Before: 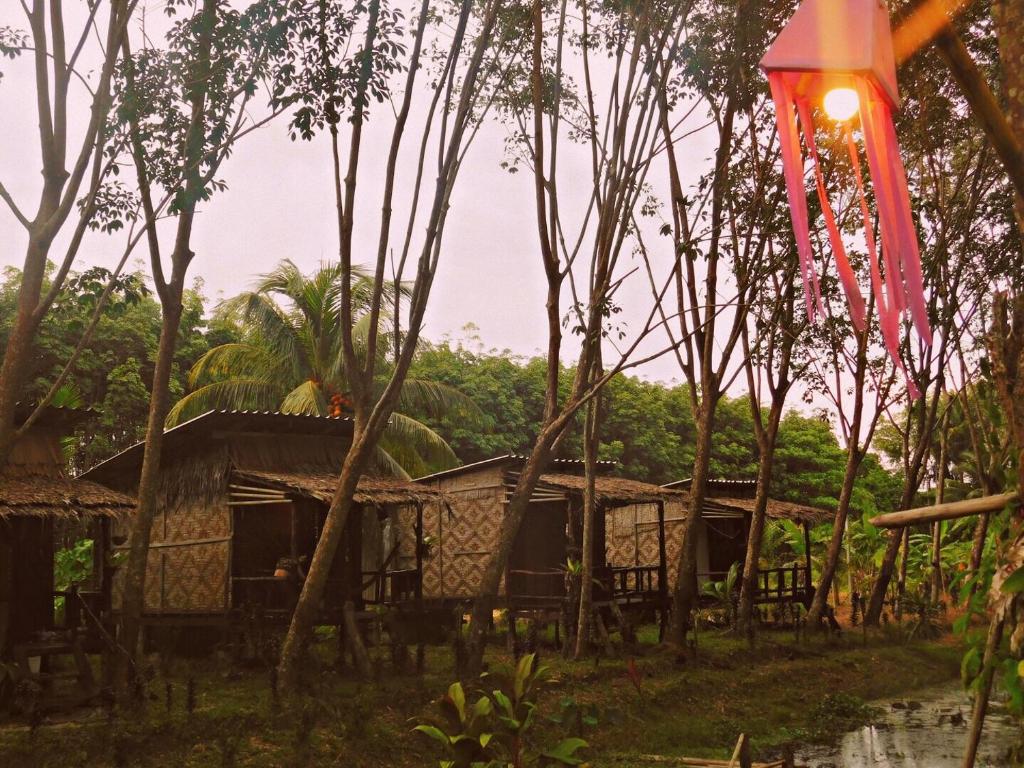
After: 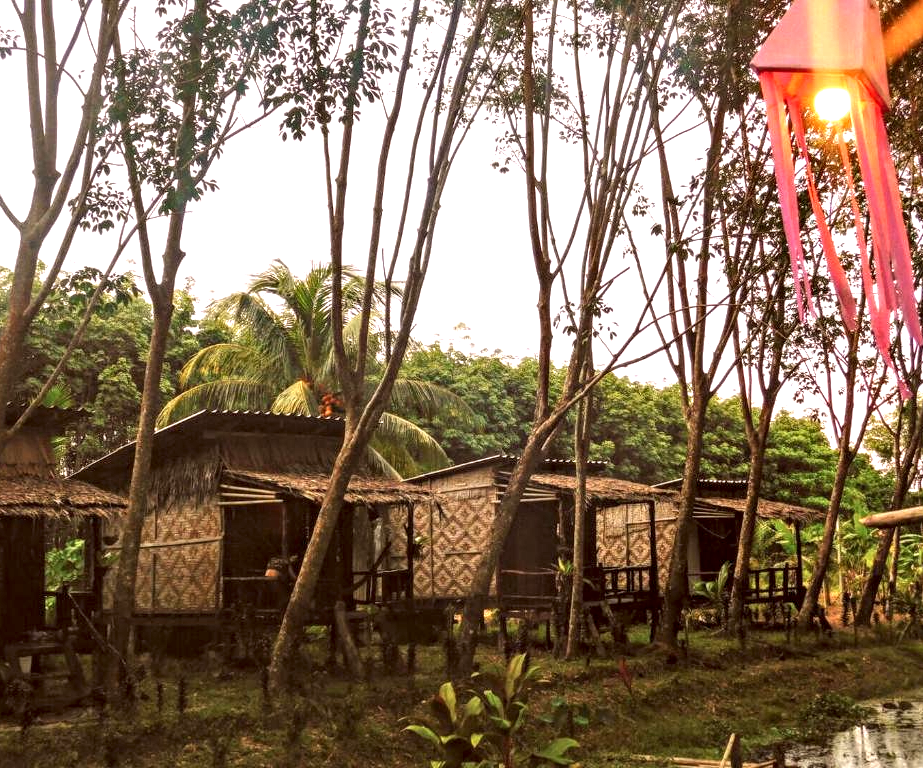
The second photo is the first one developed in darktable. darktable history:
crop and rotate: left 0.938%, right 8.83%
exposure: black level correction 0, exposure 0.699 EV, compensate highlight preservation false
local contrast: highlights 21%, shadows 72%, detail 170%
